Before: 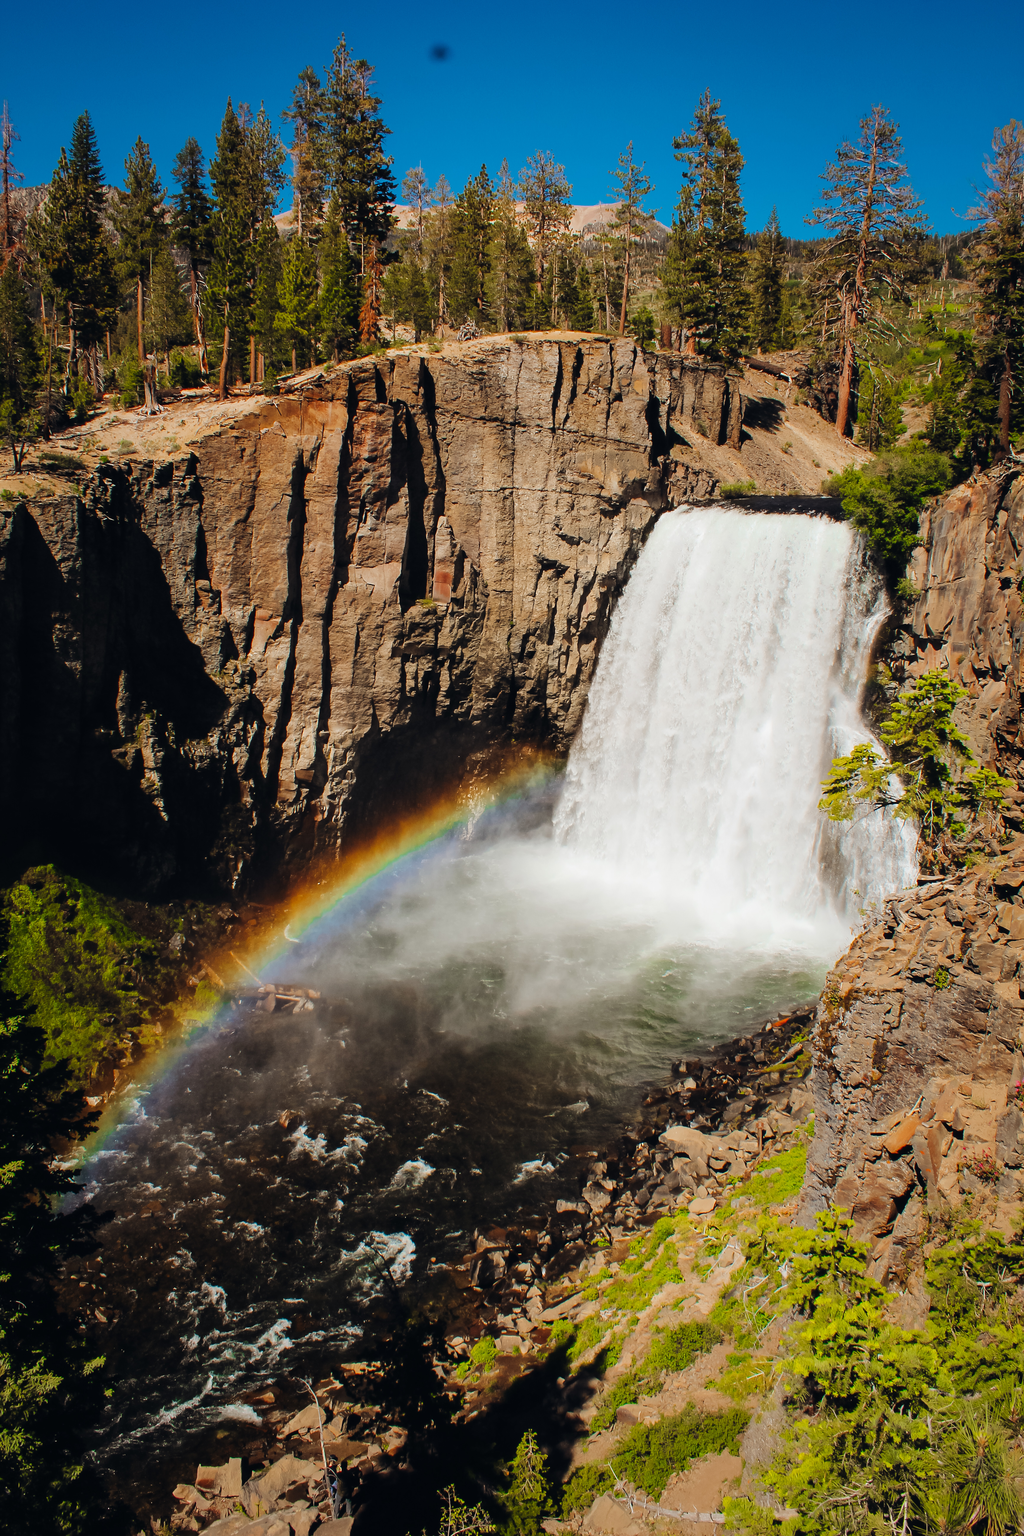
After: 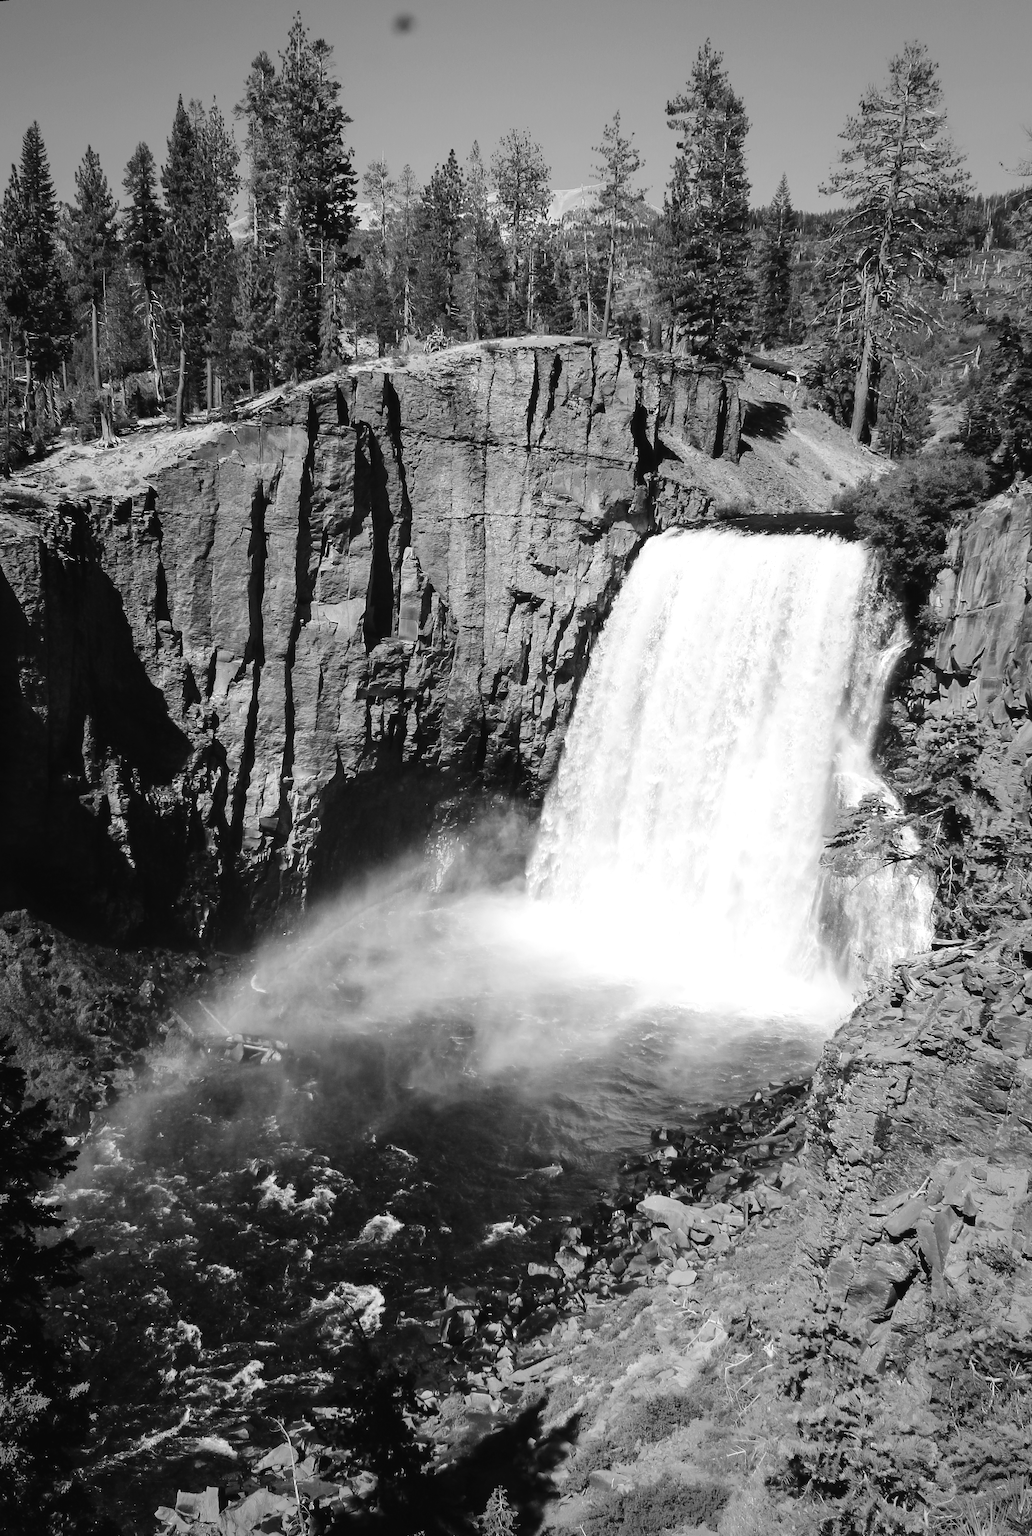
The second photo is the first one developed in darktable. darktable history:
rotate and perspective: rotation 0.062°, lens shift (vertical) 0.115, lens shift (horizontal) -0.133, crop left 0.047, crop right 0.94, crop top 0.061, crop bottom 0.94
exposure: exposure 0.515 EV, compensate highlight preservation false
color calibration: output gray [0.22, 0.42, 0.37, 0], gray › normalize channels true, illuminant same as pipeline (D50), adaptation XYZ, x 0.346, y 0.359, gamut compression 0
